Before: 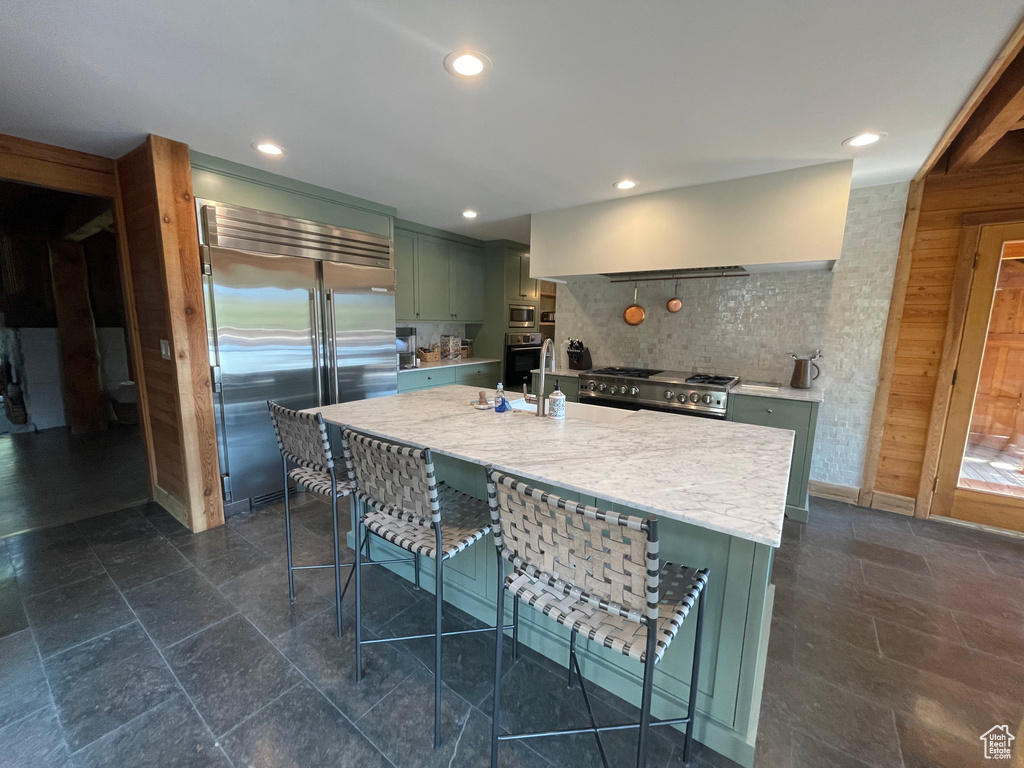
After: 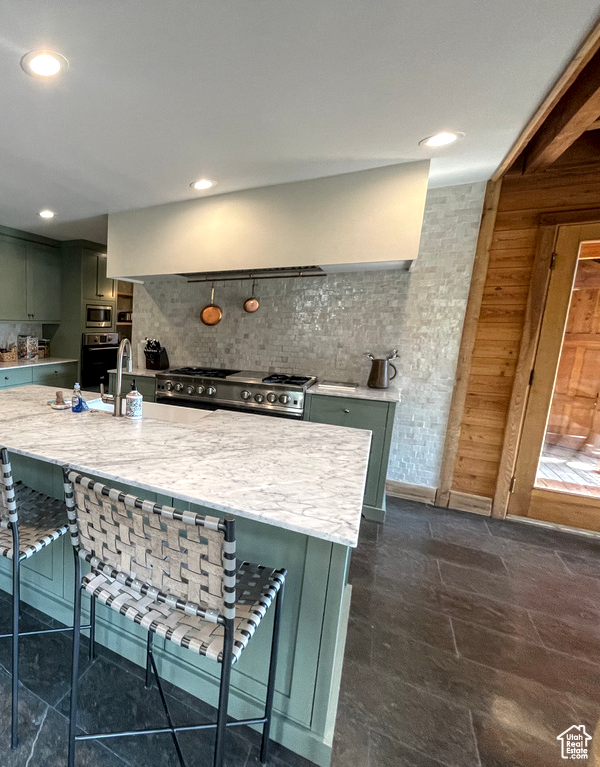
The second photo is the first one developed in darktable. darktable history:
crop: left 41.402%
local contrast: detail 154%
